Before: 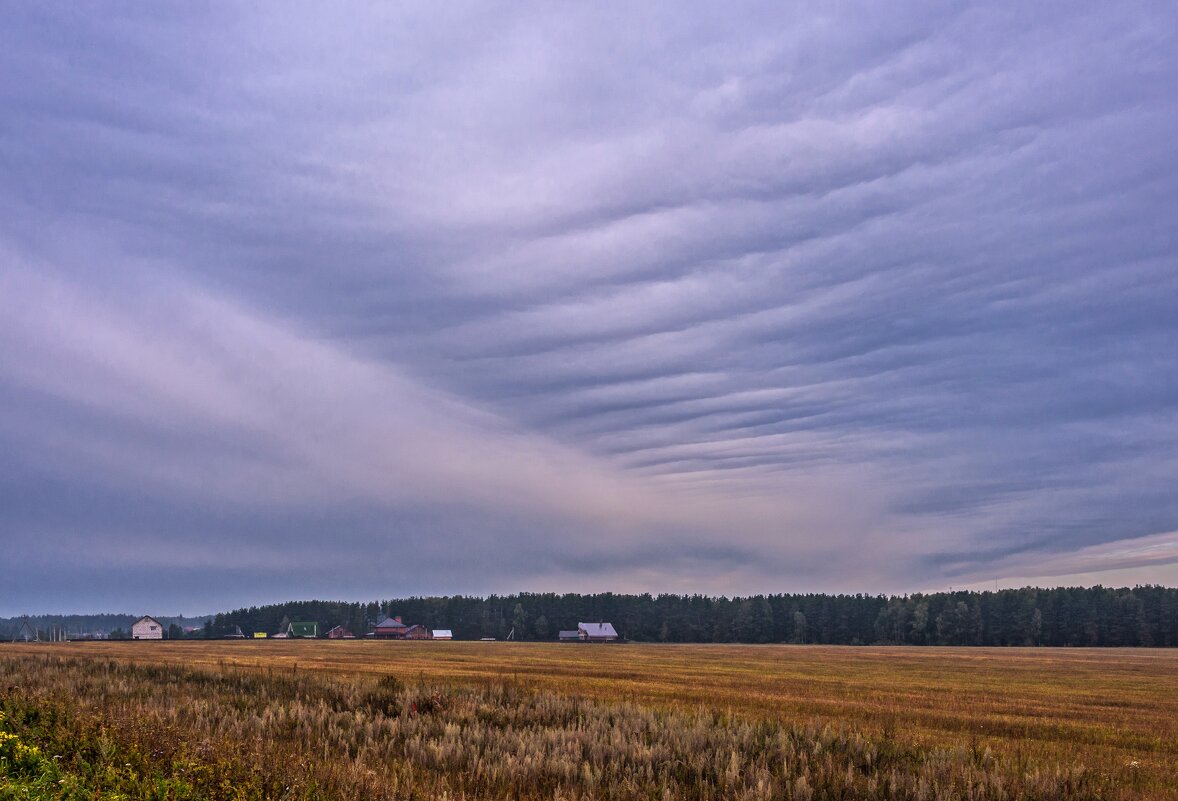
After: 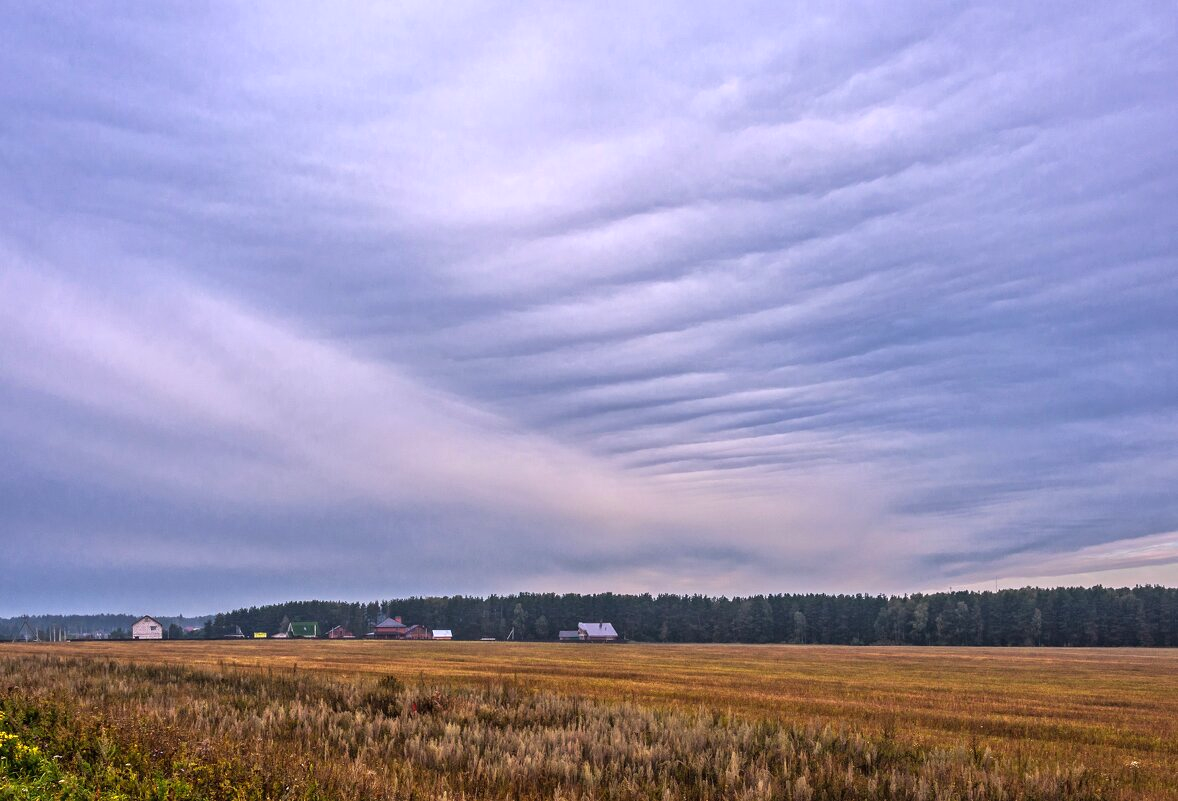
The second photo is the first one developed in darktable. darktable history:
tone equalizer: on, module defaults
exposure: black level correction 0, exposure 0.498 EV, compensate highlight preservation false
